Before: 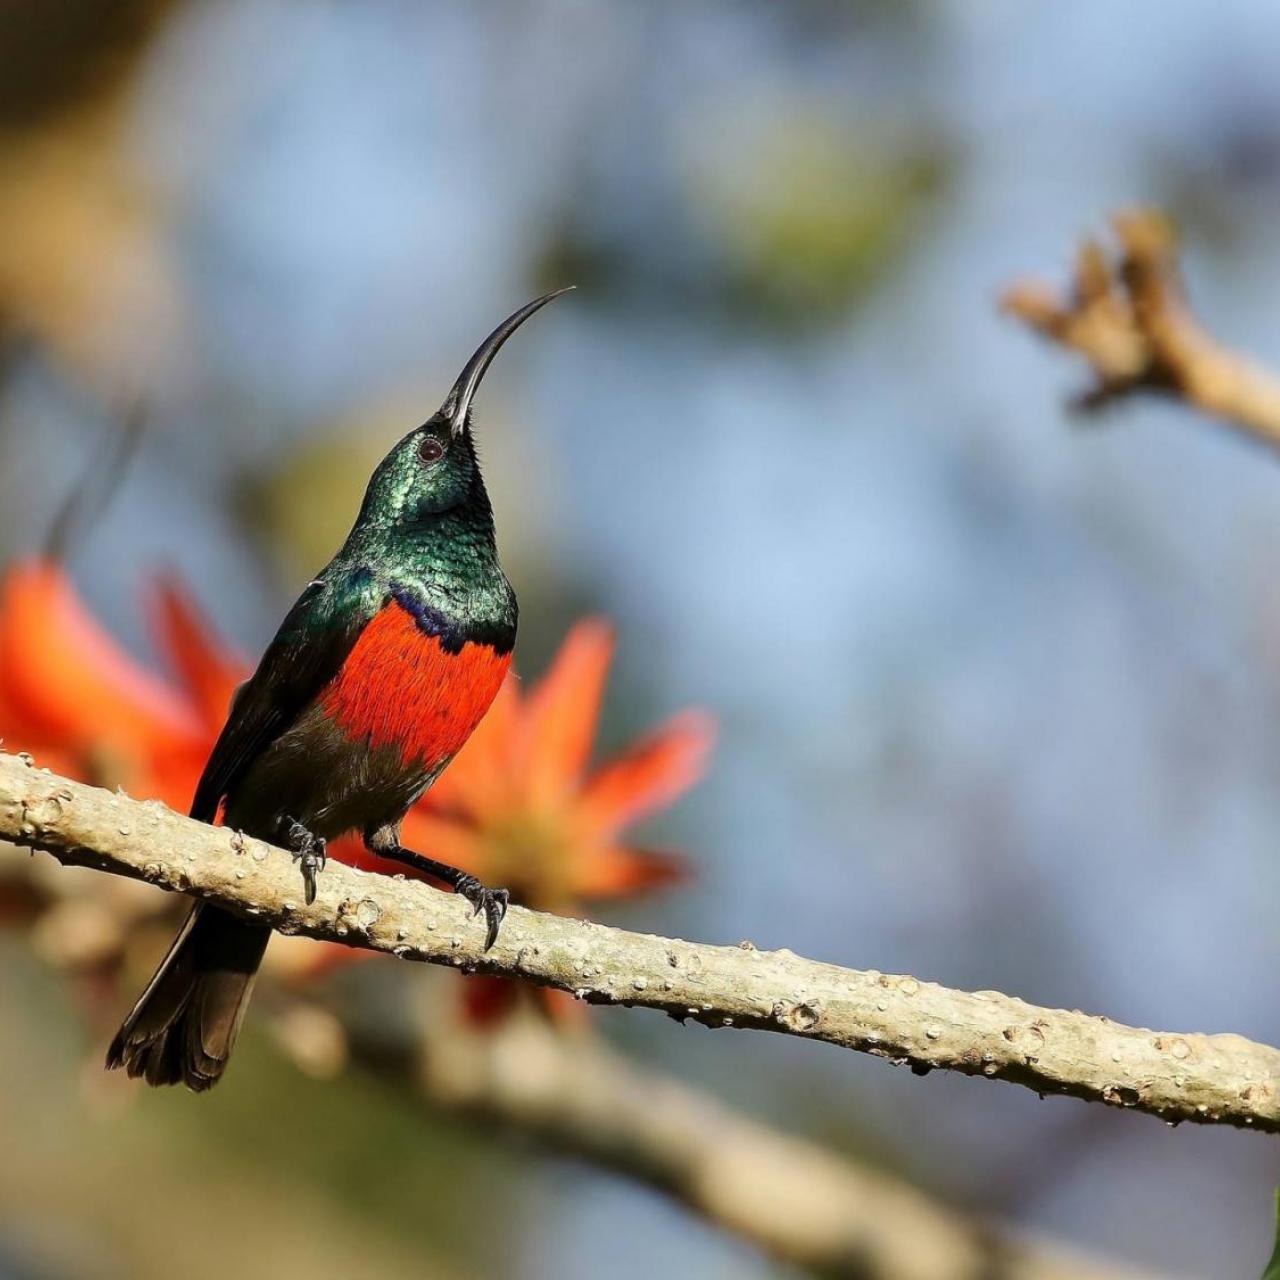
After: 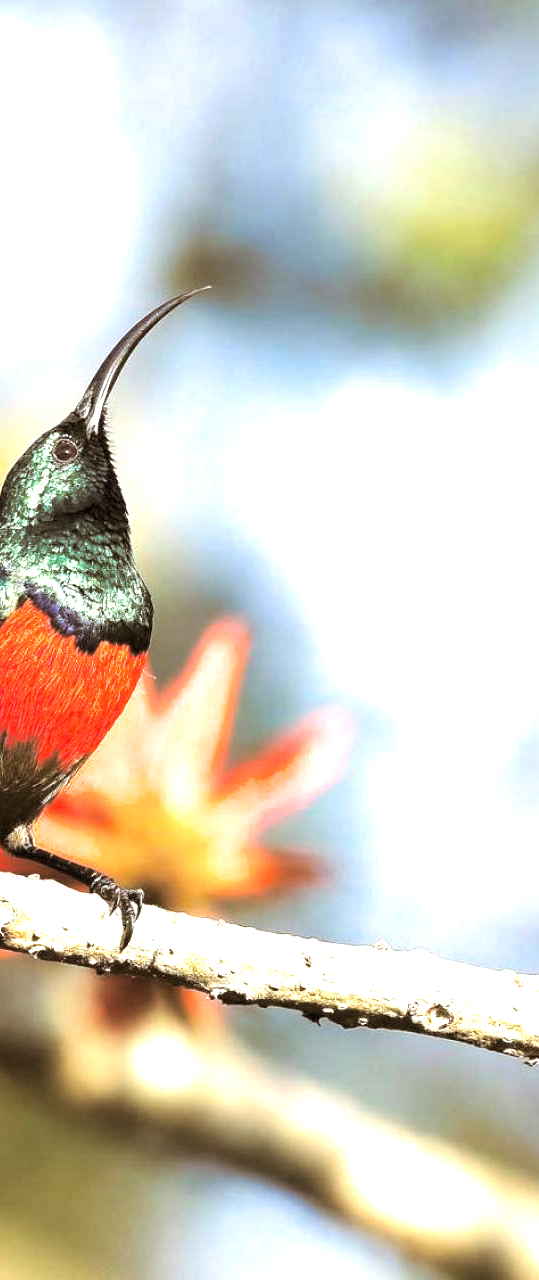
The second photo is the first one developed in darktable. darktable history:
exposure: black level correction 0, exposure 1.5 EV, compensate exposure bias true, compensate highlight preservation false
split-toning: shadows › hue 32.4°, shadows › saturation 0.51, highlights › hue 180°, highlights › saturation 0, balance -60.17, compress 55.19%
crop: left 28.583%, right 29.231%
